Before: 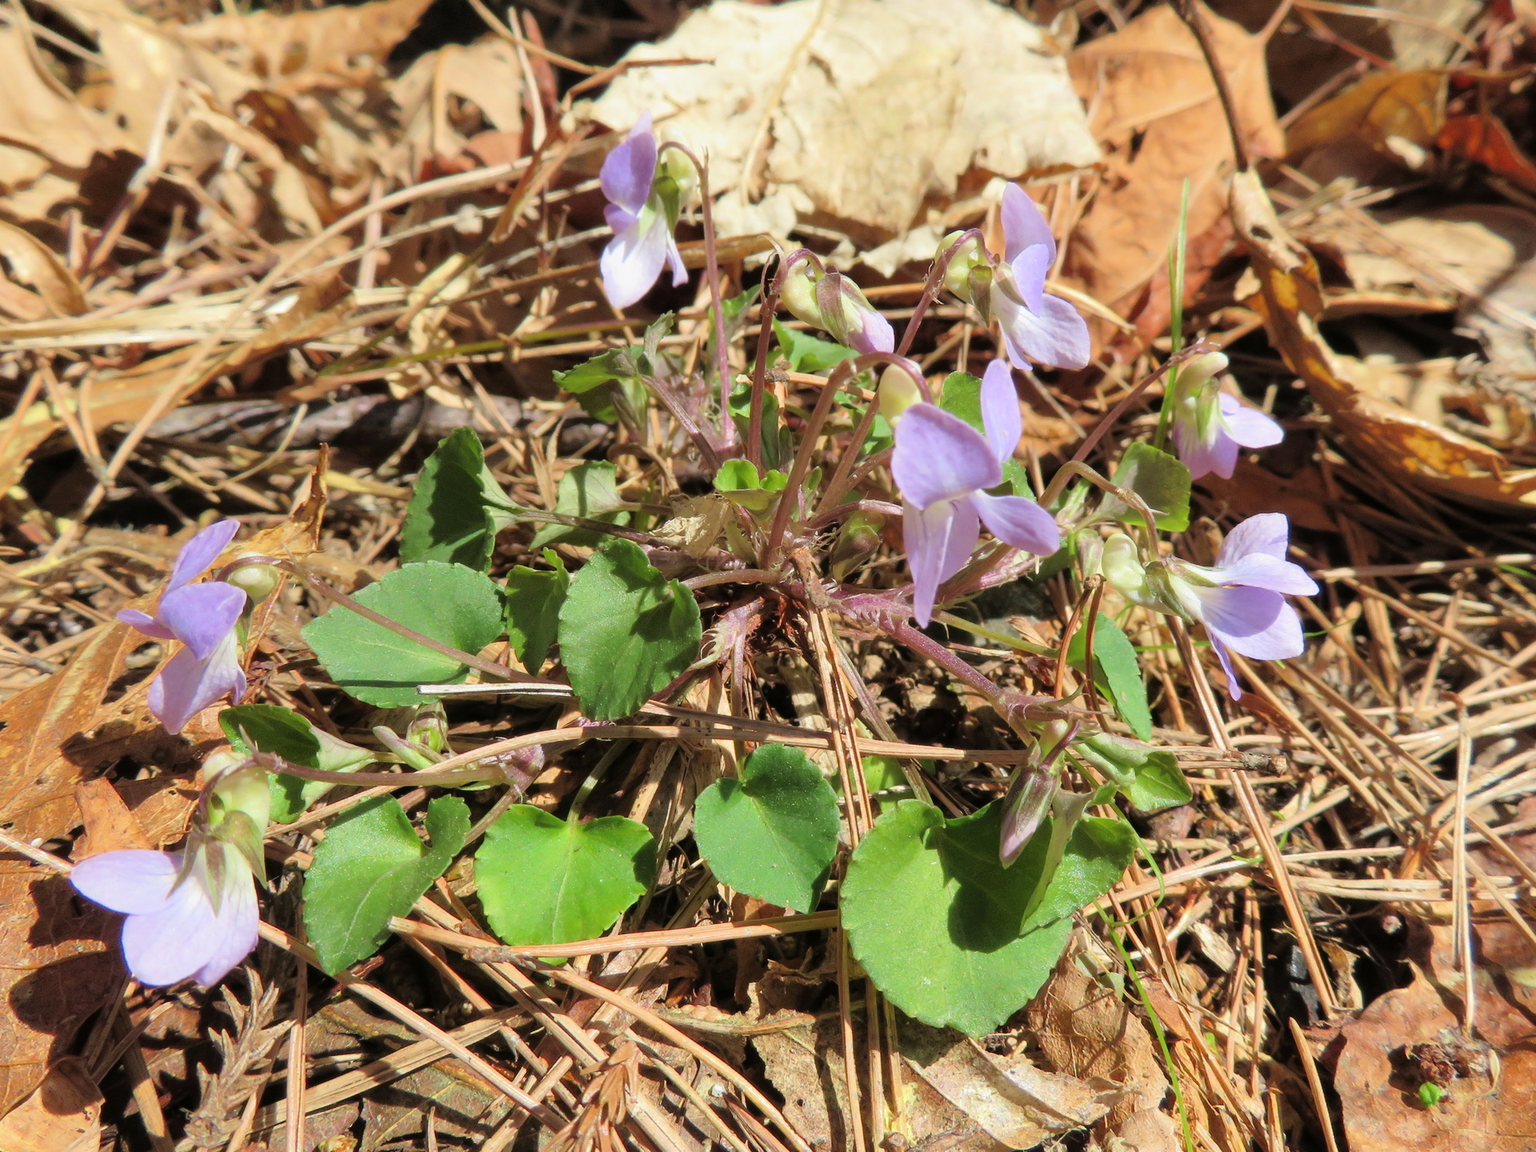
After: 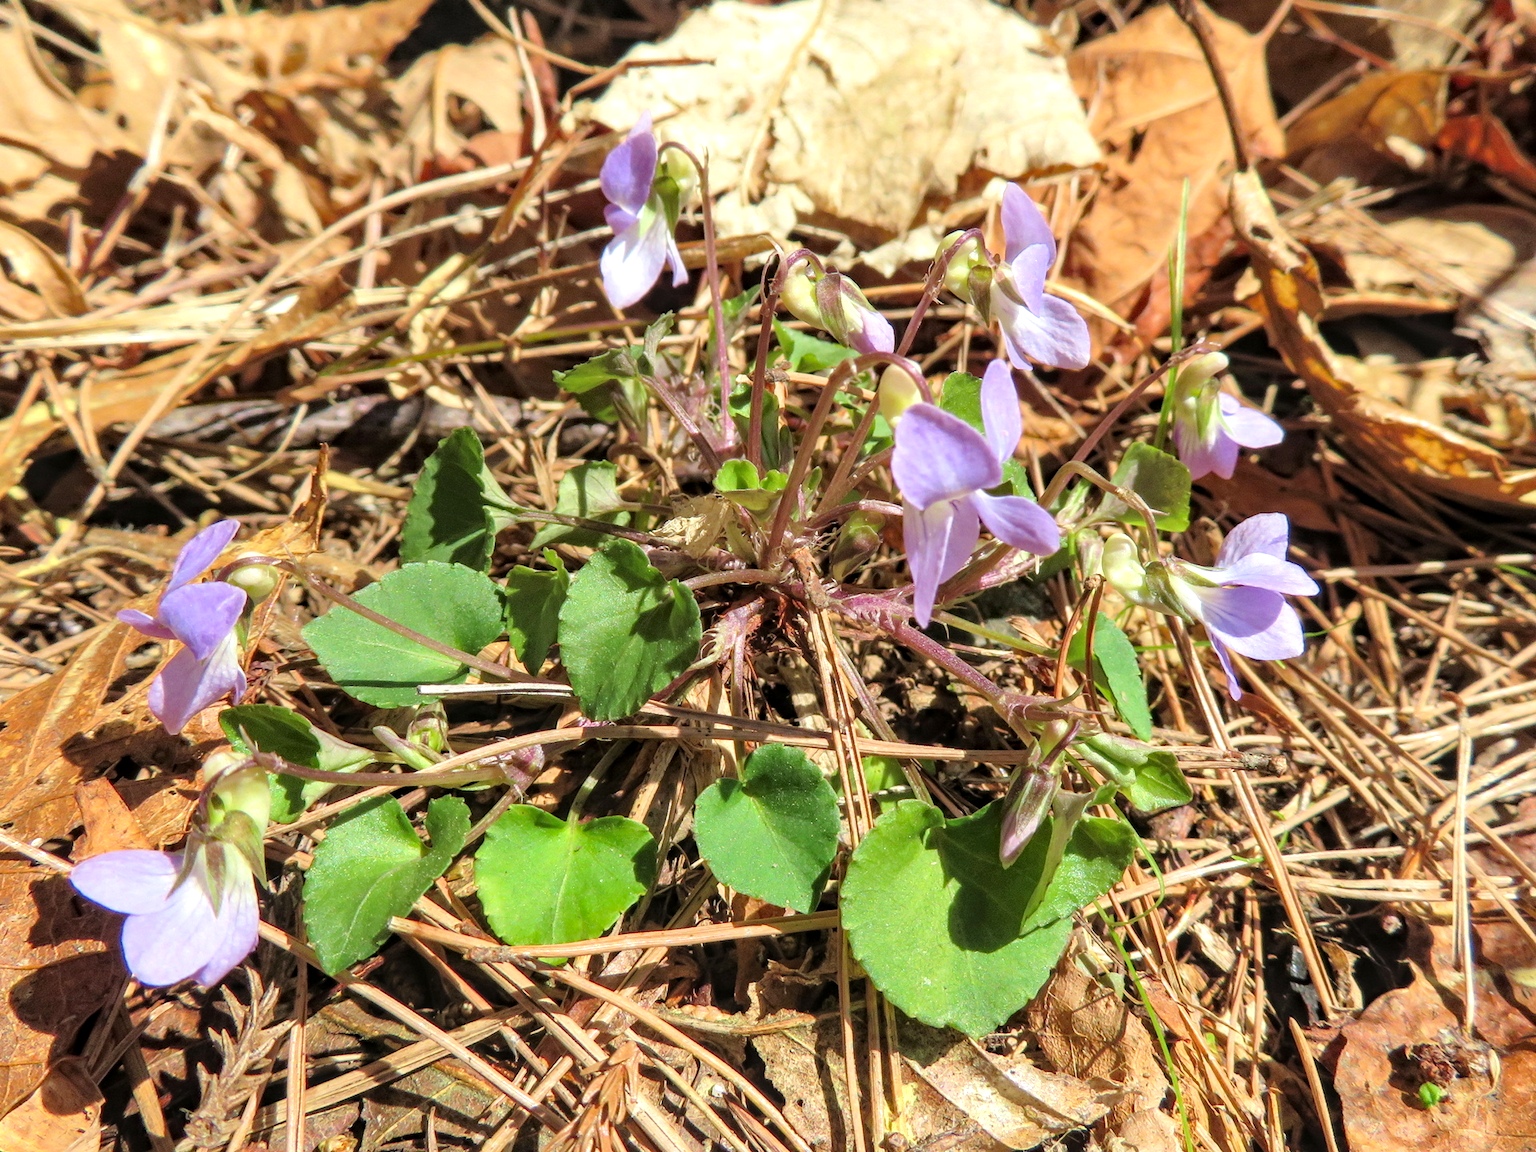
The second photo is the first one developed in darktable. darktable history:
exposure: exposure 0.29 EV, compensate highlight preservation false
haze removal: compatibility mode true, adaptive false
local contrast: on, module defaults
